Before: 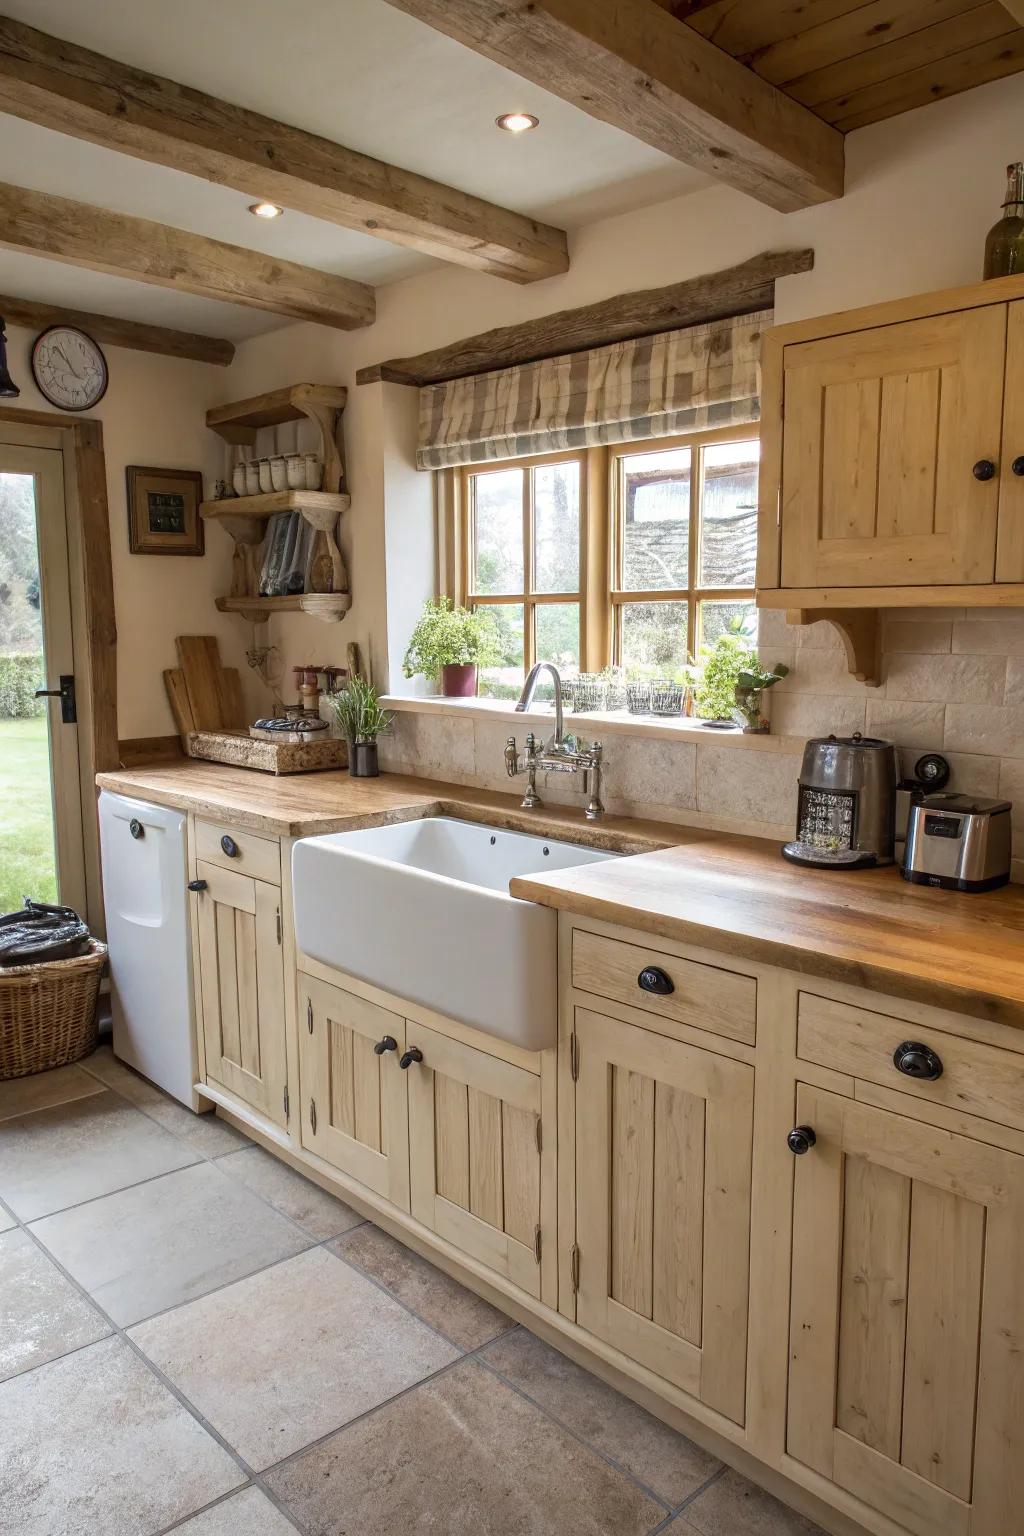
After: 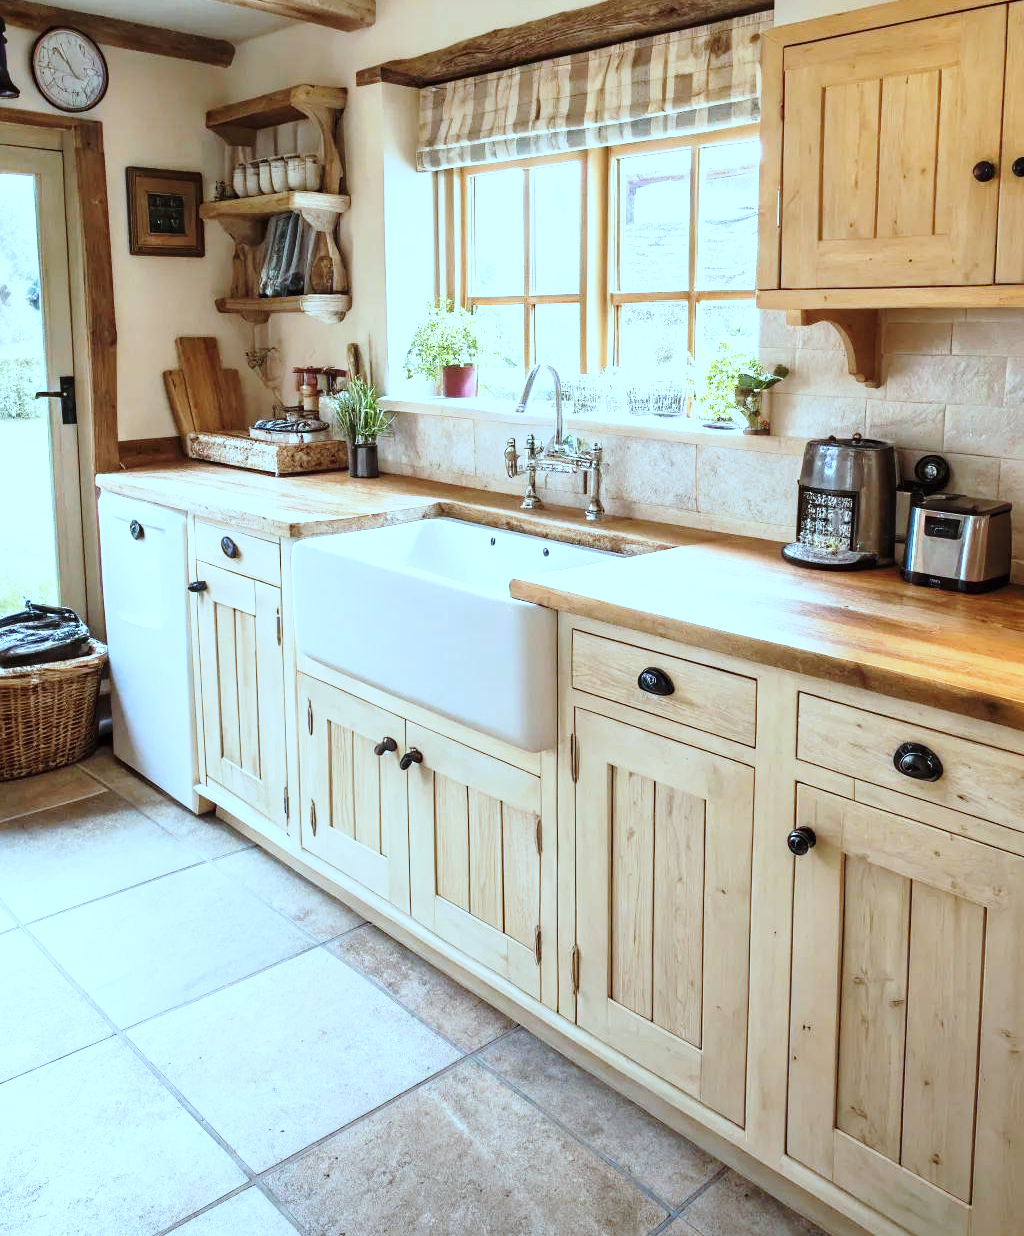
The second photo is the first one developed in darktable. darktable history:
crop and rotate: top 19.524%
base curve: curves: ch0 [(0, 0) (0.026, 0.03) (0.109, 0.232) (0.351, 0.748) (0.669, 0.968) (1, 1)], preserve colors none
color correction: highlights a* -10.66, highlights b* -19.34
contrast brightness saturation: saturation -0.063
